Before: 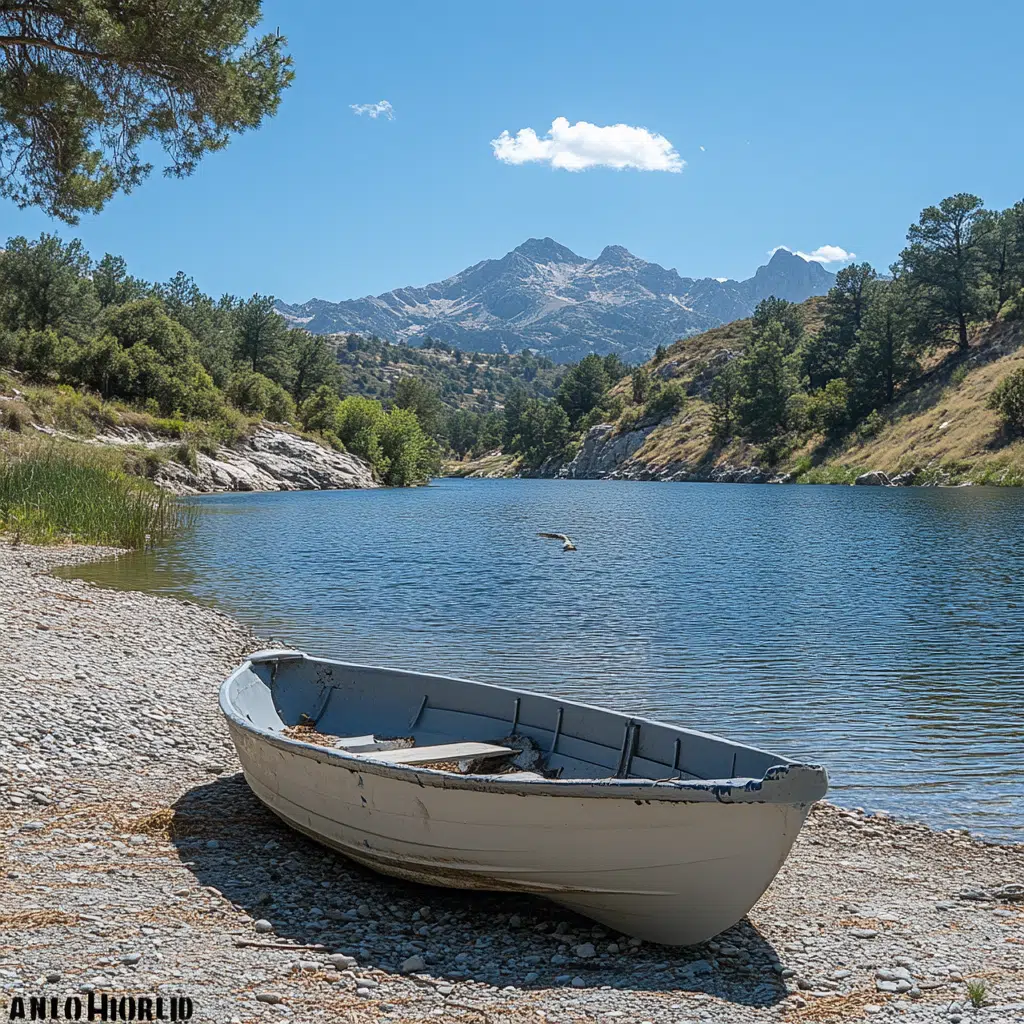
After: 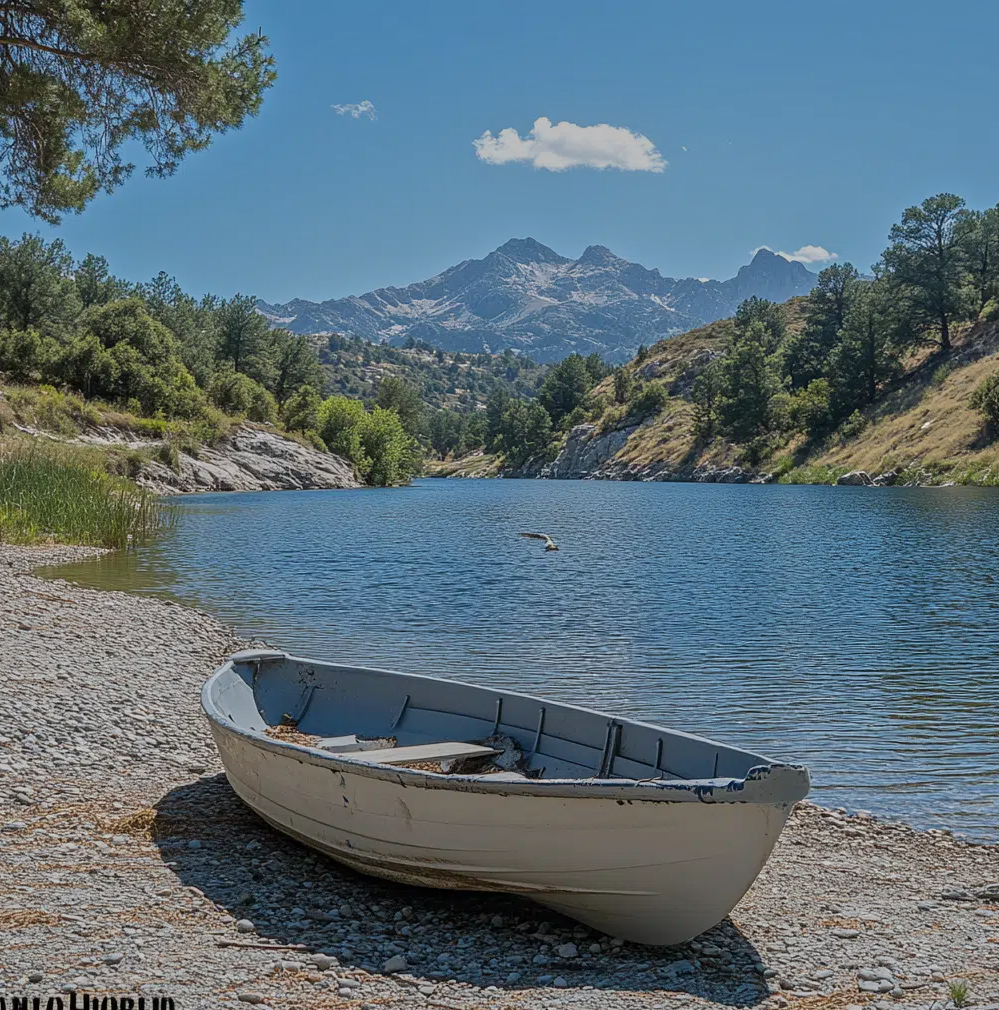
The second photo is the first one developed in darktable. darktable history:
tone equalizer: -8 EV -0.002 EV, -7 EV 0.005 EV, -6 EV -0.008 EV, -5 EV 0.007 EV, -4 EV -0.042 EV, -3 EV -0.233 EV, -2 EV -0.662 EV, -1 EV -0.983 EV, +0 EV -0.969 EV, smoothing diameter 2%, edges refinement/feathering 20, mask exposure compensation -1.57 EV, filter diffusion 5
crop and rotate: left 1.774%, right 0.633%, bottom 1.28%
